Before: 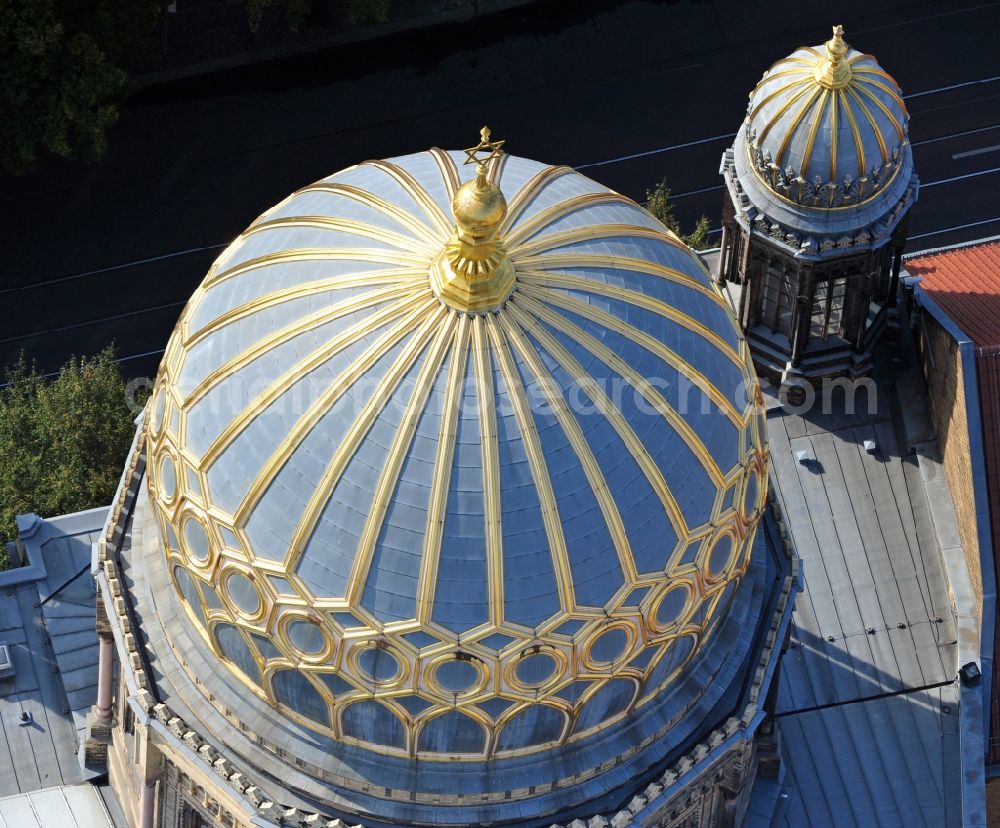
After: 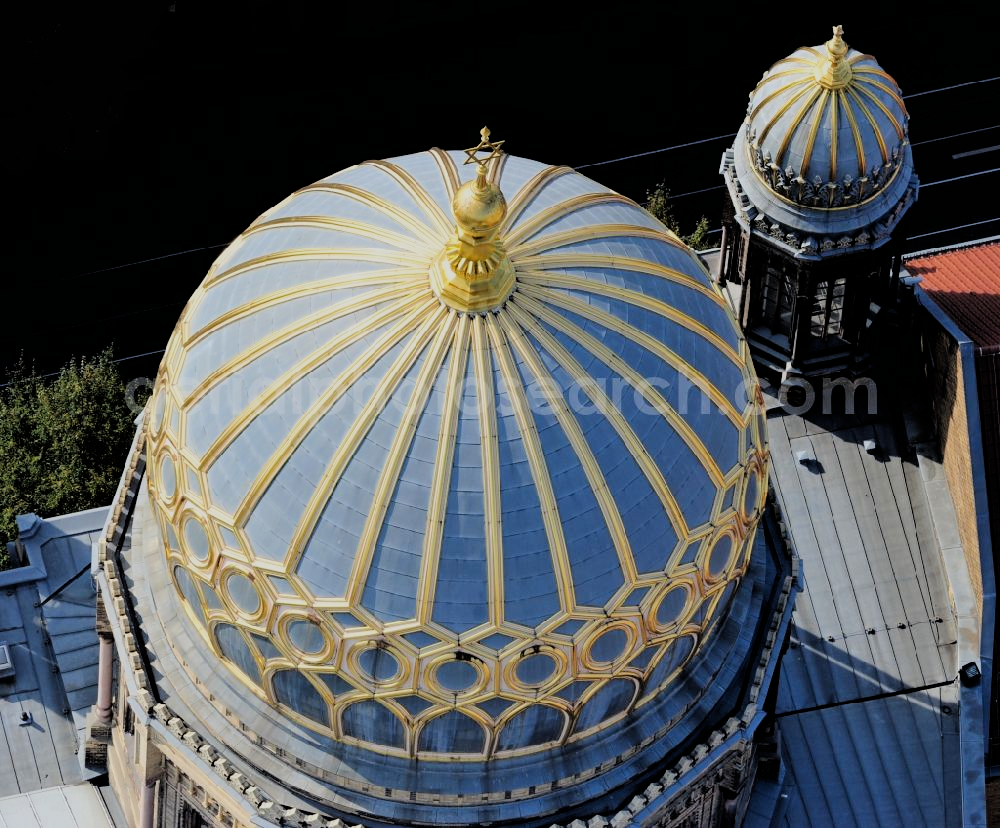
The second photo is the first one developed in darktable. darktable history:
contrast brightness saturation: saturation 0.099
filmic rgb: black relative exposure -4.41 EV, white relative exposure 5 EV, hardness 2.21, latitude 40.34%, contrast 1.148, highlights saturation mix 10.26%, shadows ↔ highlights balance 0.982%
